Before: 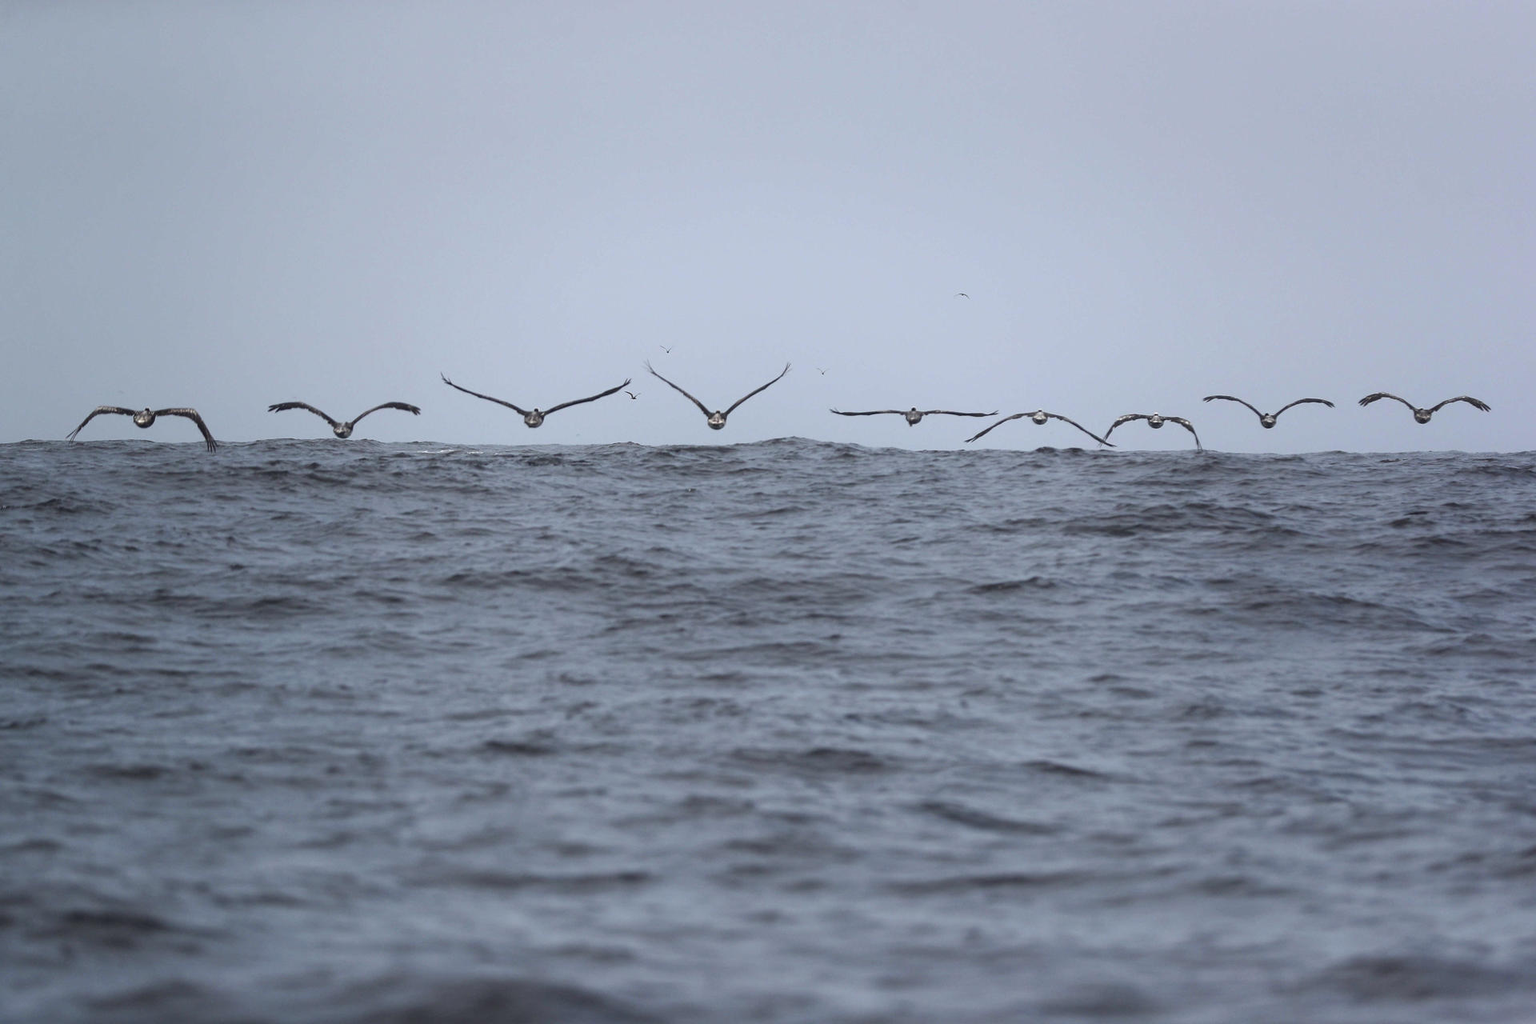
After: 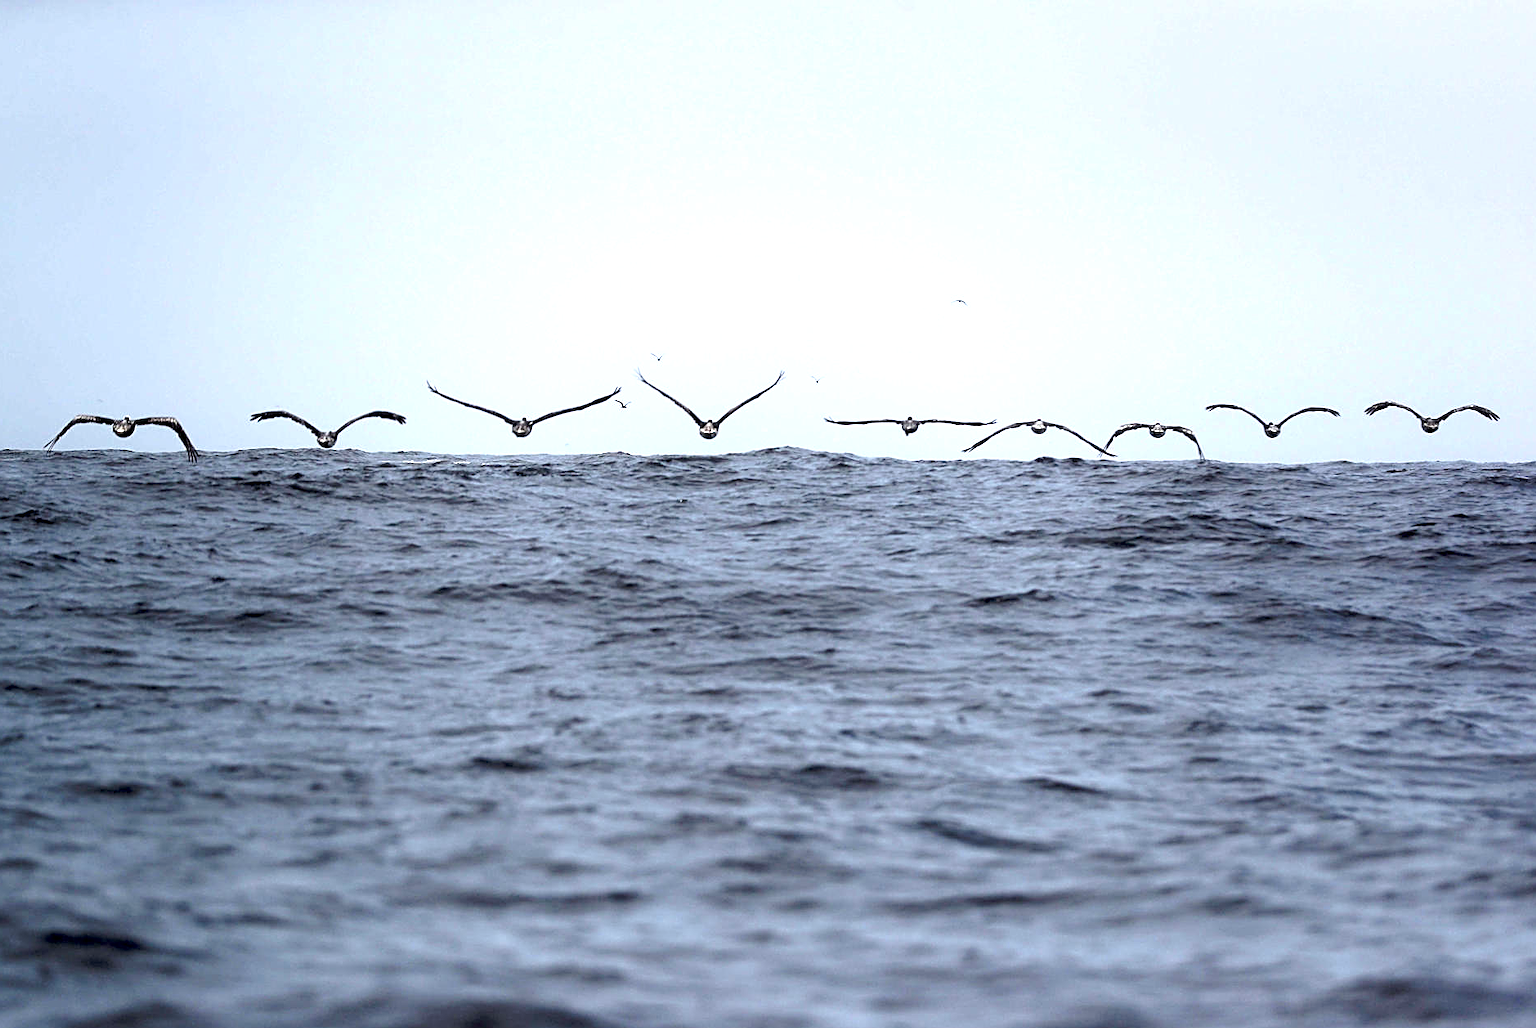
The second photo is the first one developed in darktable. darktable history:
tone curve: curves: ch0 [(0, 0) (0.003, 0.002) (0.011, 0.009) (0.025, 0.02) (0.044, 0.035) (0.069, 0.055) (0.1, 0.08) (0.136, 0.109) (0.177, 0.142) (0.224, 0.179) (0.277, 0.222) (0.335, 0.268) (0.399, 0.329) (0.468, 0.409) (0.543, 0.495) (0.623, 0.579) (0.709, 0.669) (0.801, 0.767) (0.898, 0.885) (1, 1)], preserve colors none
exposure: black level correction 0.032, exposure 0.308 EV, compensate highlight preservation false
tone equalizer: -8 EV -0.787 EV, -7 EV -0.677 EV, -6 EV -0.616 EV, -5 EV -0.371 EV, -3 EV 0.399 EV, -2 EV 0.6 EV, -1 EV 0.694 EV, +0 EV 0.747 EV
sharpen: on, module defaults
crop and rotate: left 1.54%, right 0.547%, bottom 1.654%
